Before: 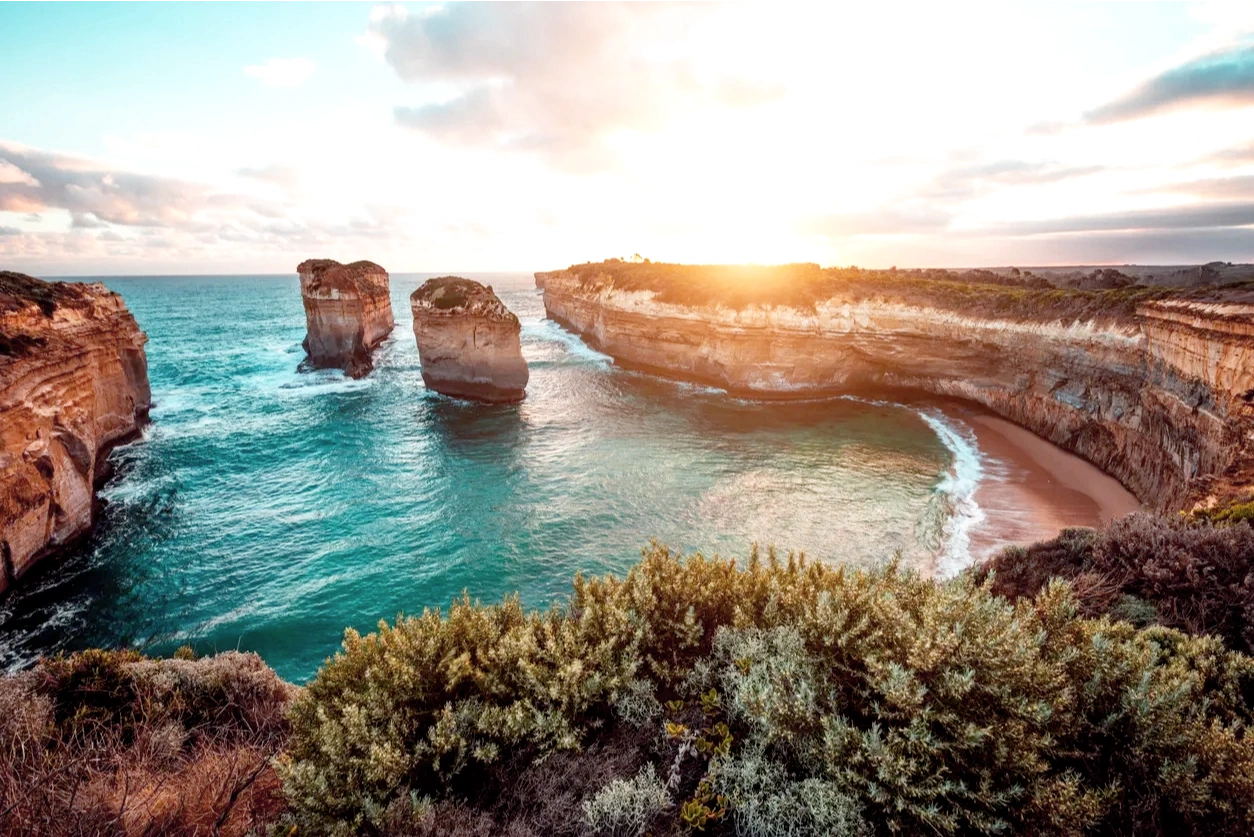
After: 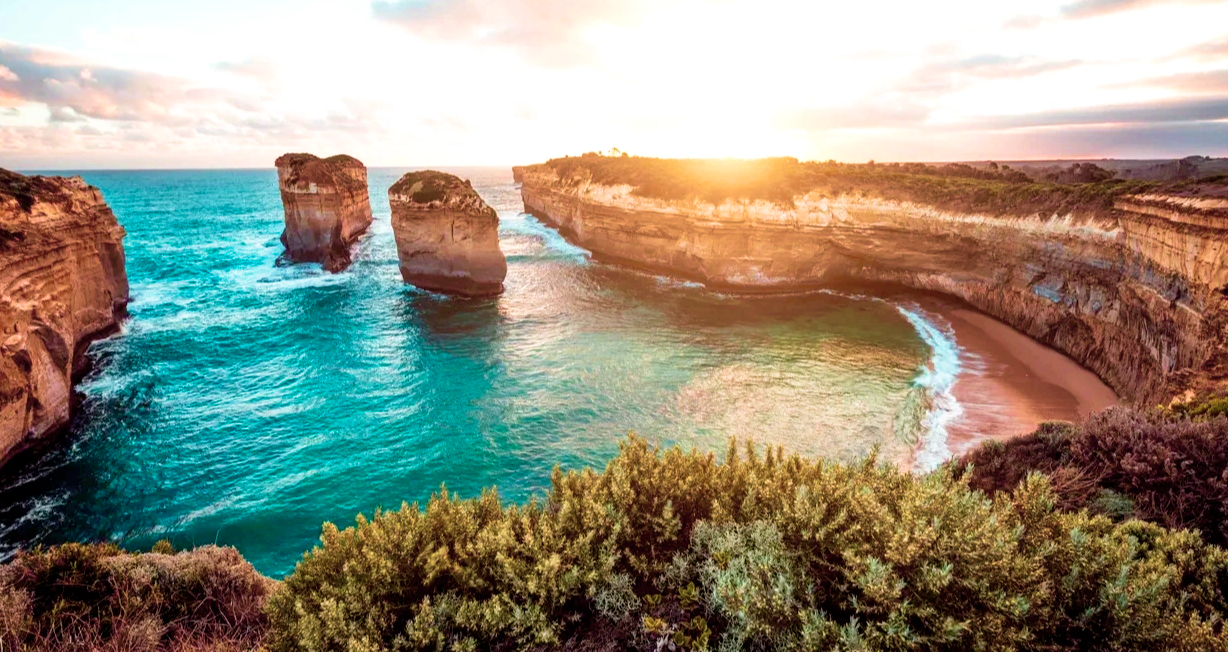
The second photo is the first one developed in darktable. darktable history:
crop and rotate: left 1.814%, top 12.818%, right 0.25%, bottom 9.225%
velvia: strength 74%
